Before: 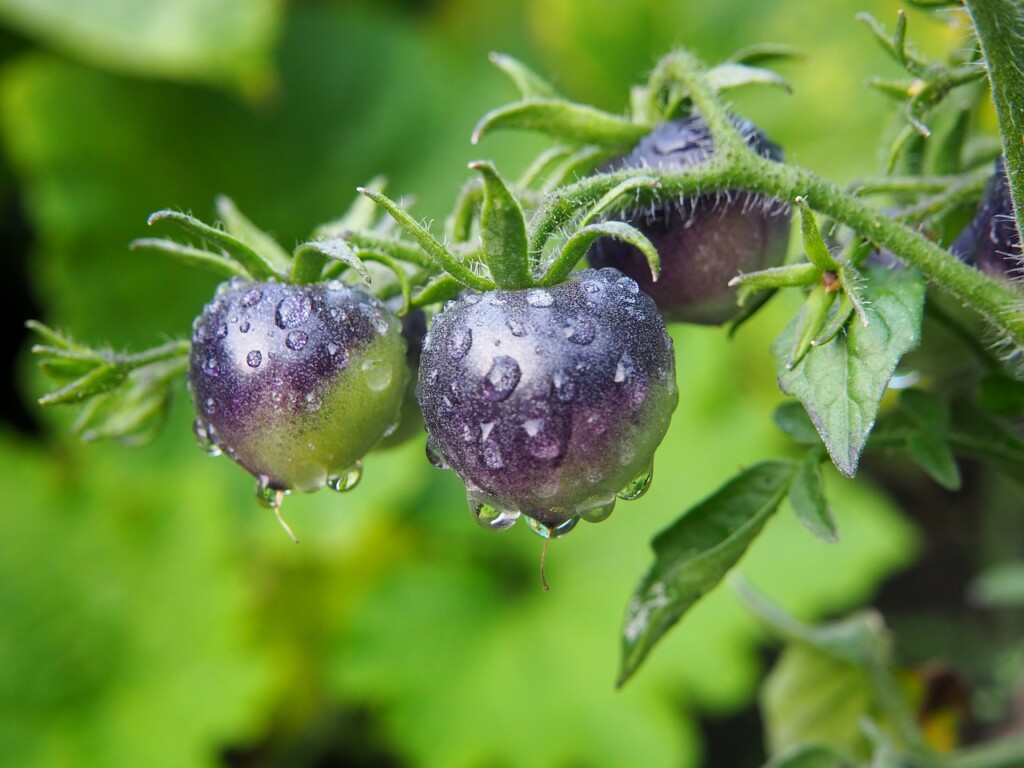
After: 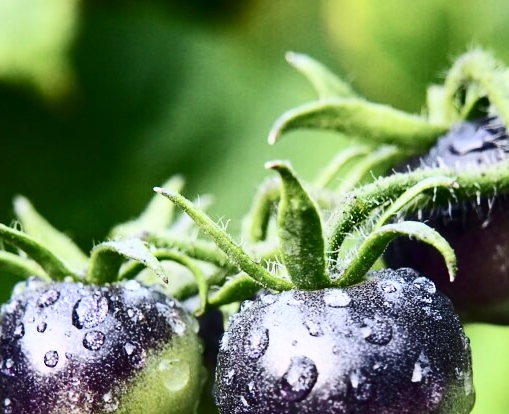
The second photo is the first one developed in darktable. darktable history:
contrast brightness saturation: contrast 0.51, saturation -0.096
crop: left 19.861%, right 30.43%, bottom 46.013%
